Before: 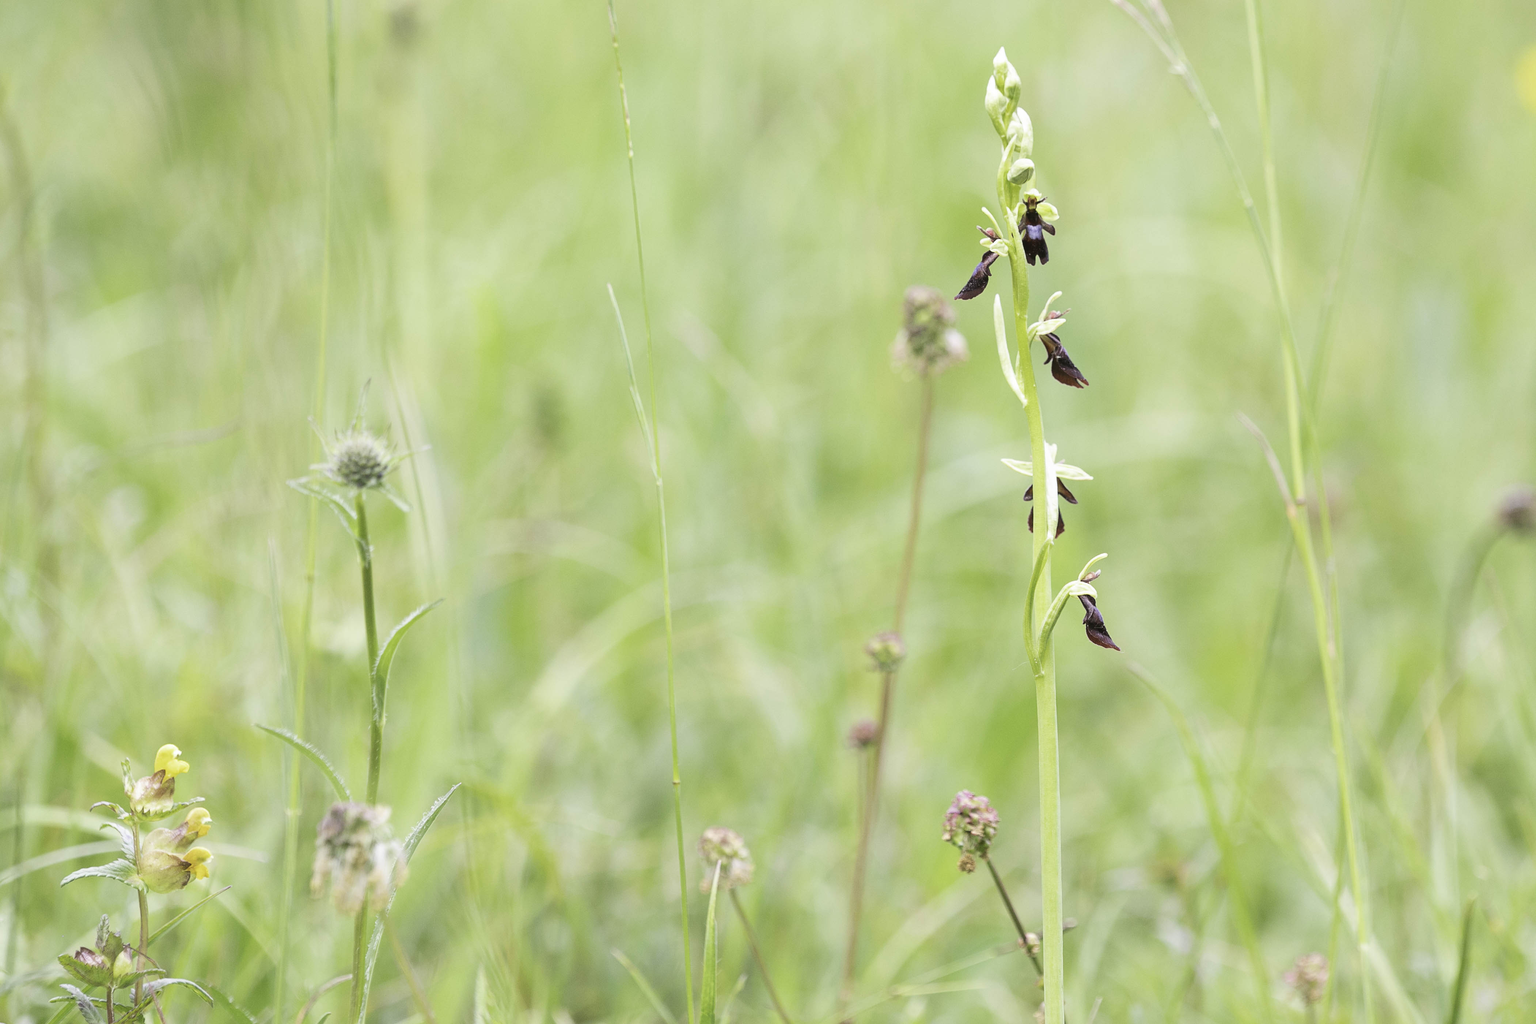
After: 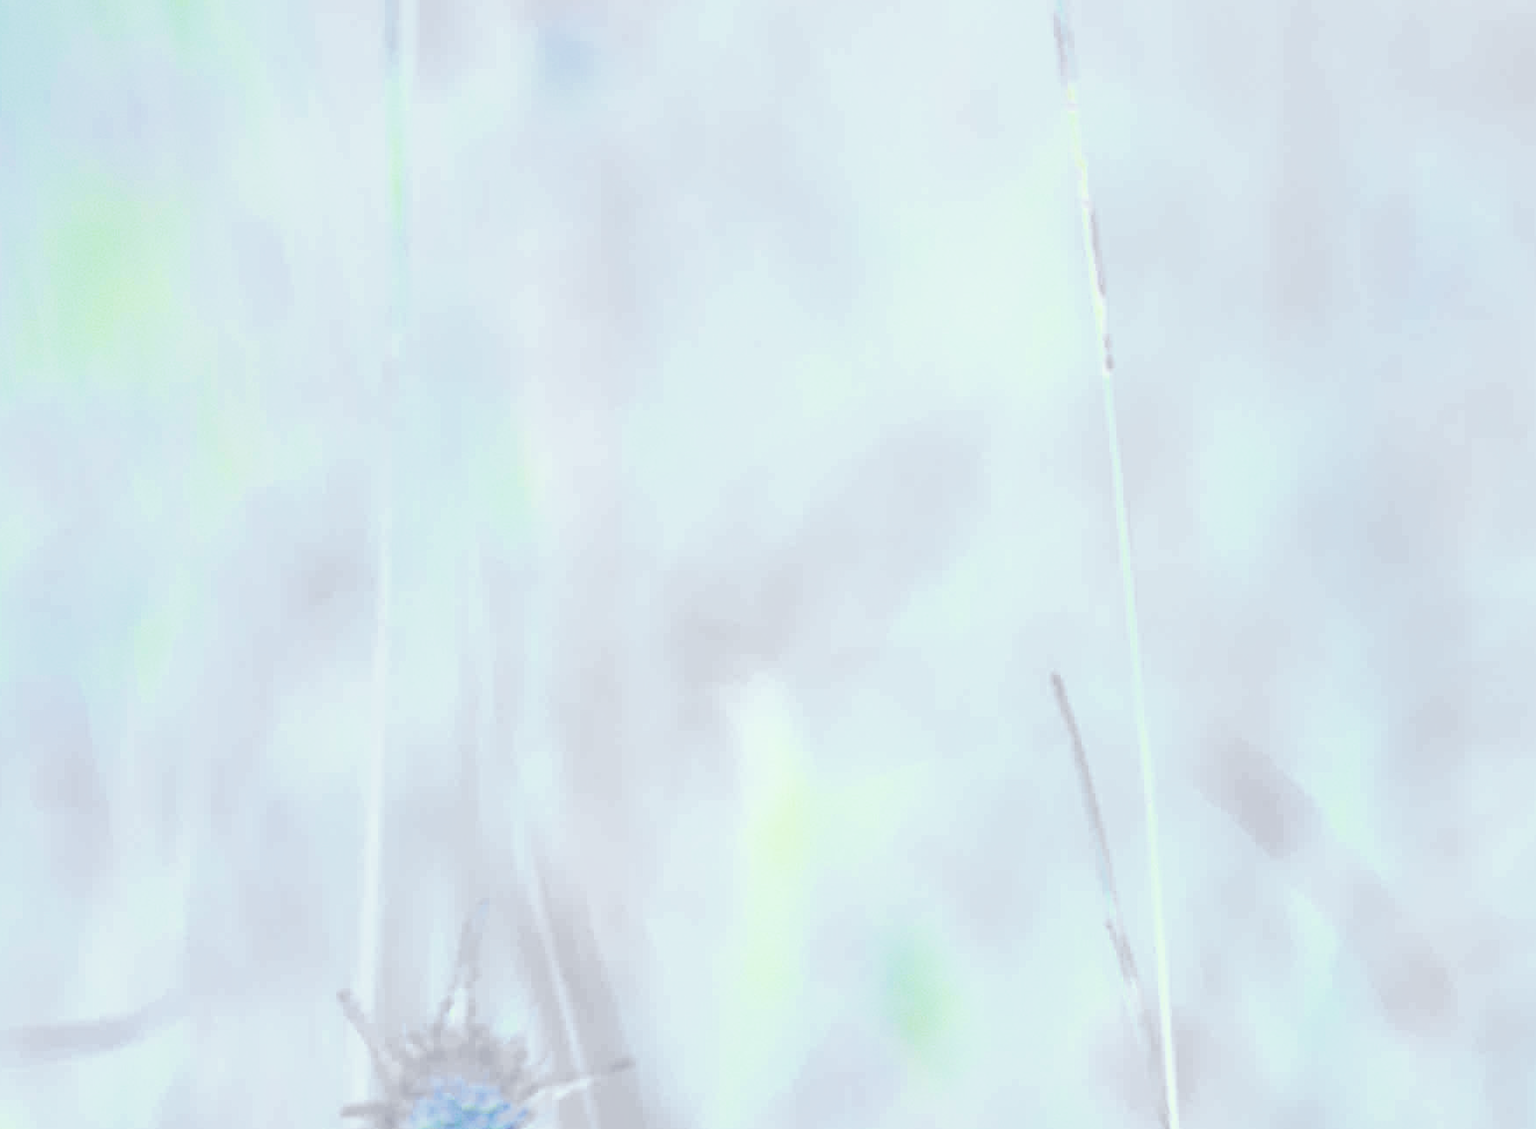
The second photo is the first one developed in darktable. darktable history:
filmic rgb: middle gray luminance 4.29%, black relative exposure -13 EV, white relative exposure 5 EV, threshold 6 EV, target black luminance 0%, hardness 5.19, latitude 59.69%, contrast 0.767, highlights saturation mix 5%, shadows ↔ highlights balance 25.95%, add noise in highlights 0, color science v3 (2019), use custom middle-gray values true, iterations of high-quality reconstruction 0, contrast in highlights soft, enable highlight reconstruction true
crop and rotate: left 10.817%, top 0.062%, right 47.194%, bottom 53.626%
white balance: red 0.98, blue 1.61
color balance rgb: perceptual saturation grading › global saturation 10%, global vibrance 10%
